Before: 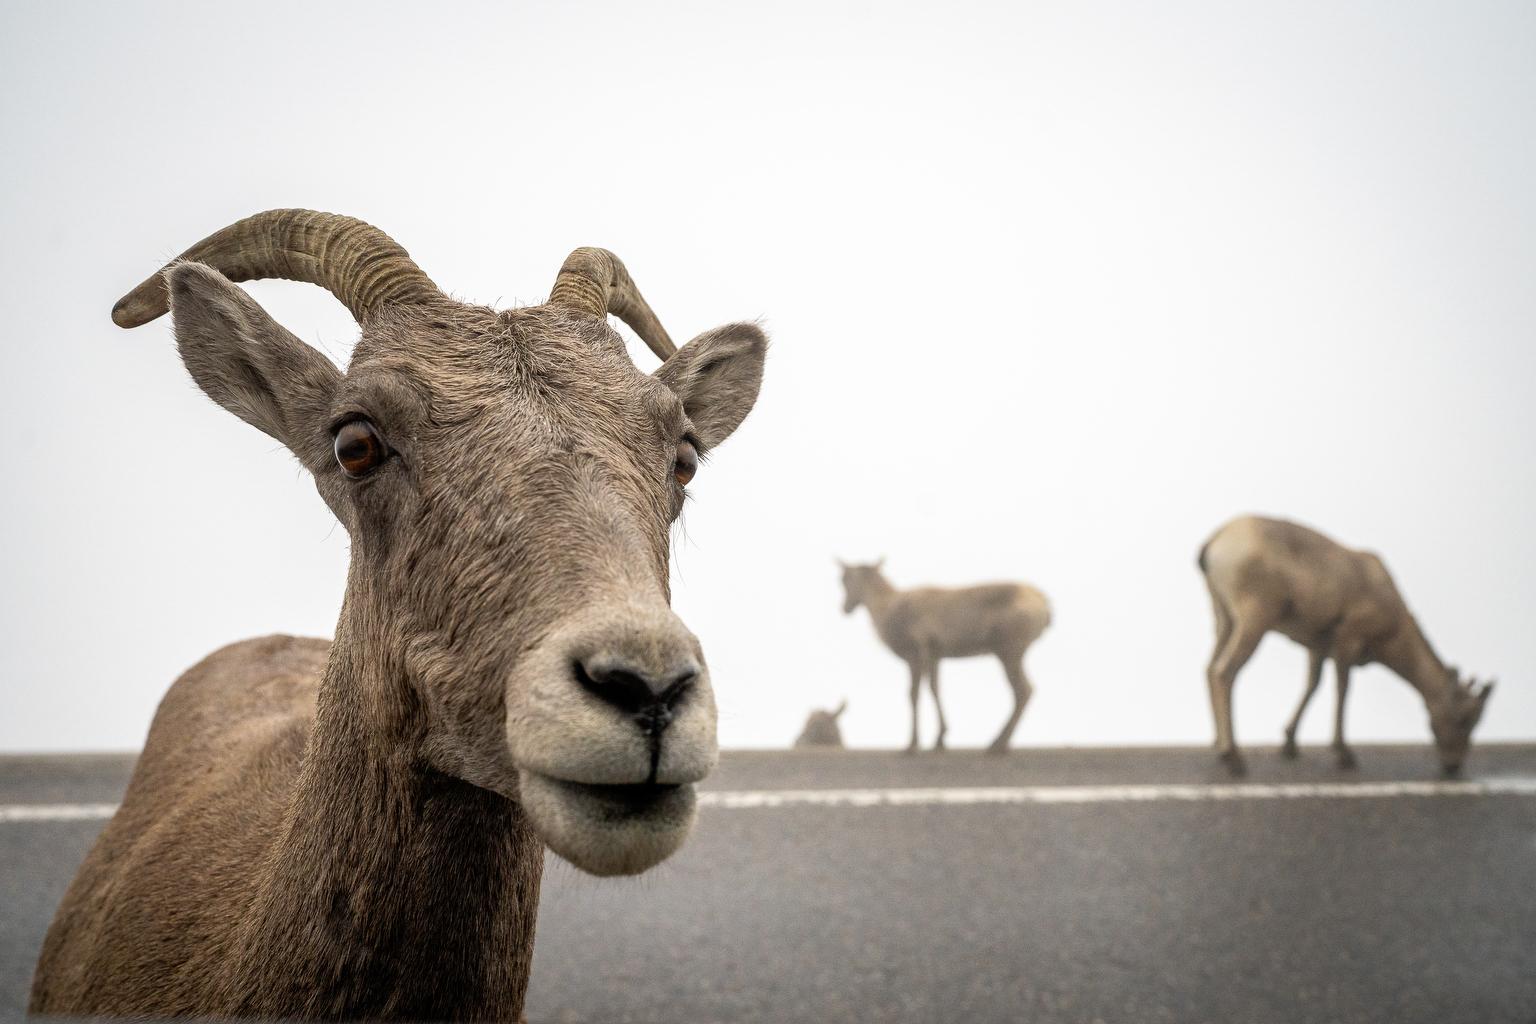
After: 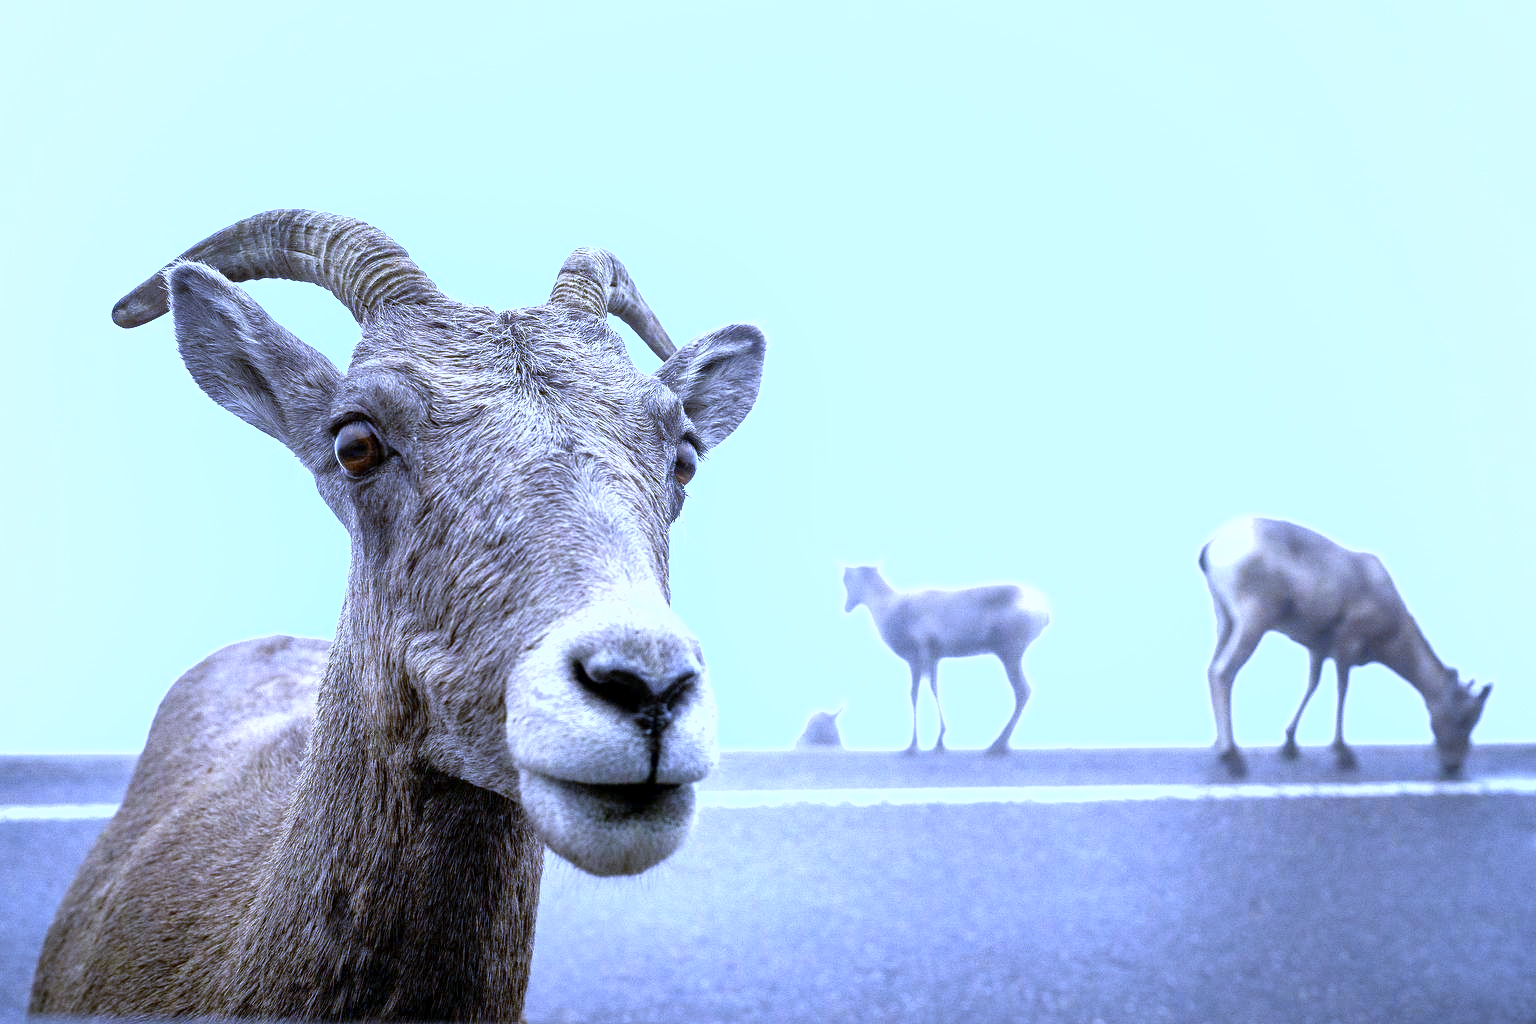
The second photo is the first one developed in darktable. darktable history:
white balance: red 0.766, blue 1.537
color balance: mode lift, gamma, gain (sRGB), lift [0.97, 1, 1, 1], gamma [1.03, 1, 1, 1]
shadows and highlights: shadows 29.61, highlights -30.47, low approximation 0.01, soften with gaussian
exposure: black level correction 0, exposure 1.2 EV, compensate exposure bias true, compensate highlight preservation false
contrast brightness saturation: saturation -0.17
color correction: highlights a* 3.22, highlights b* 1.93, saturation 1.19
